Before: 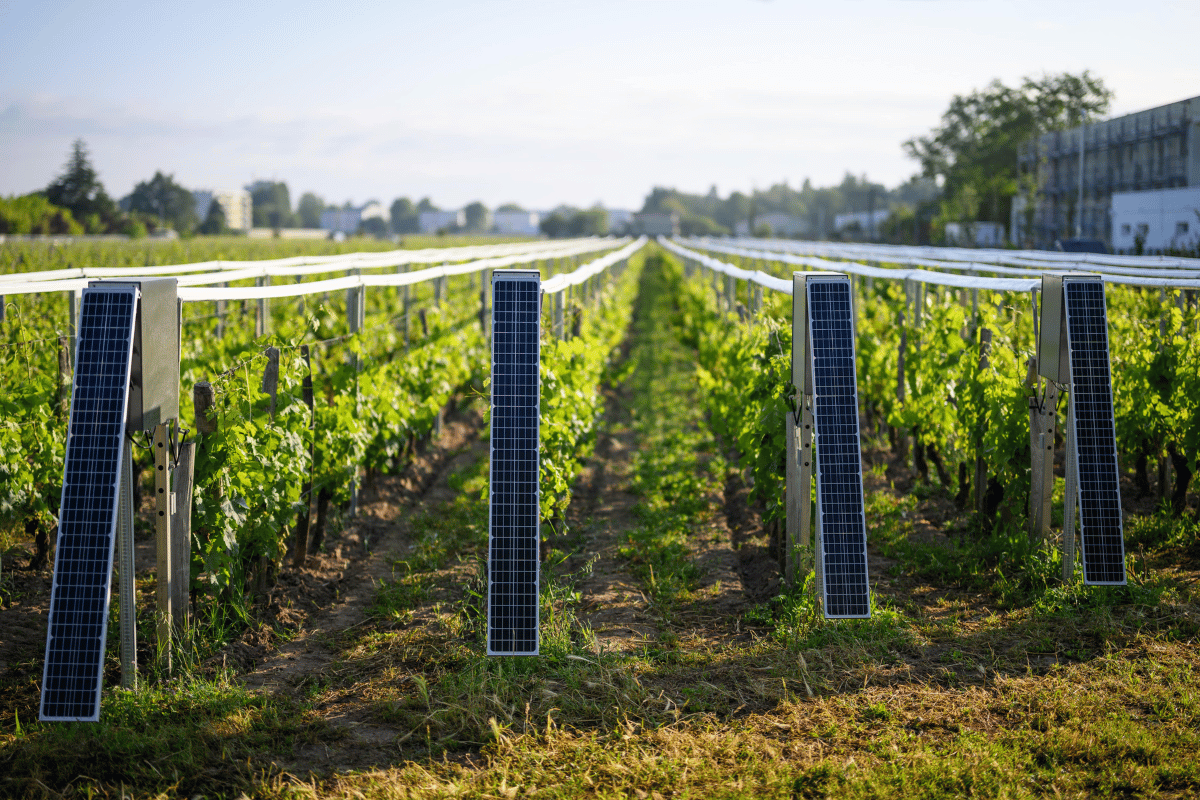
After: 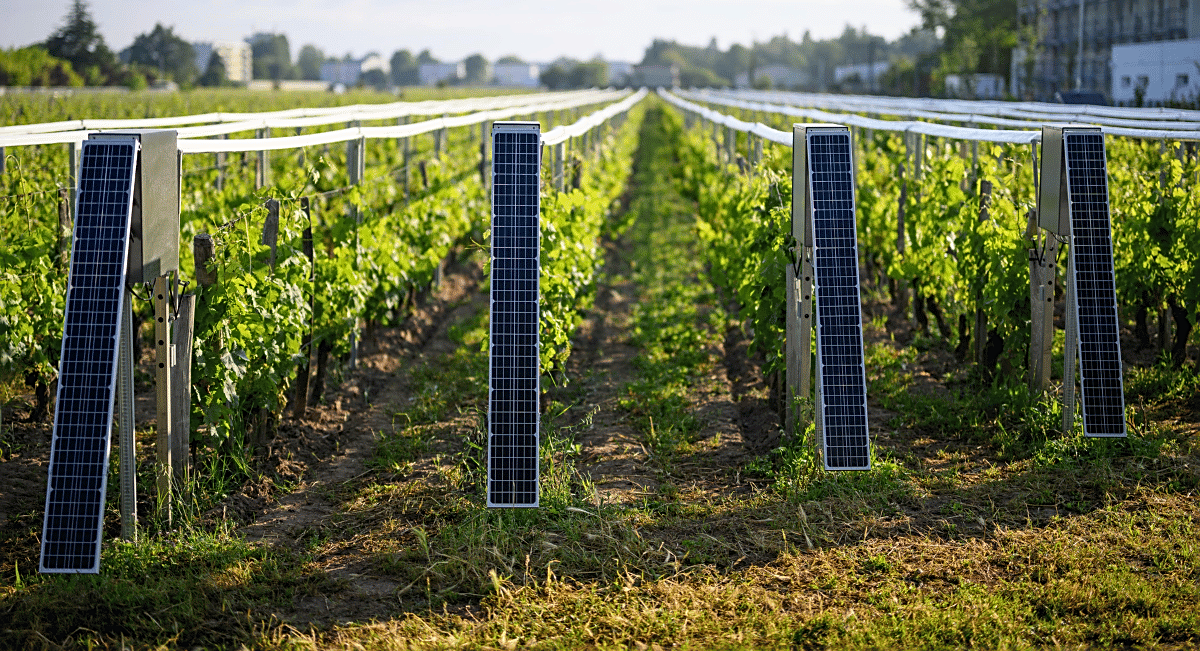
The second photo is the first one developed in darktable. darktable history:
crop and rotate: top 18.507%
sharpen: on, module defaults
